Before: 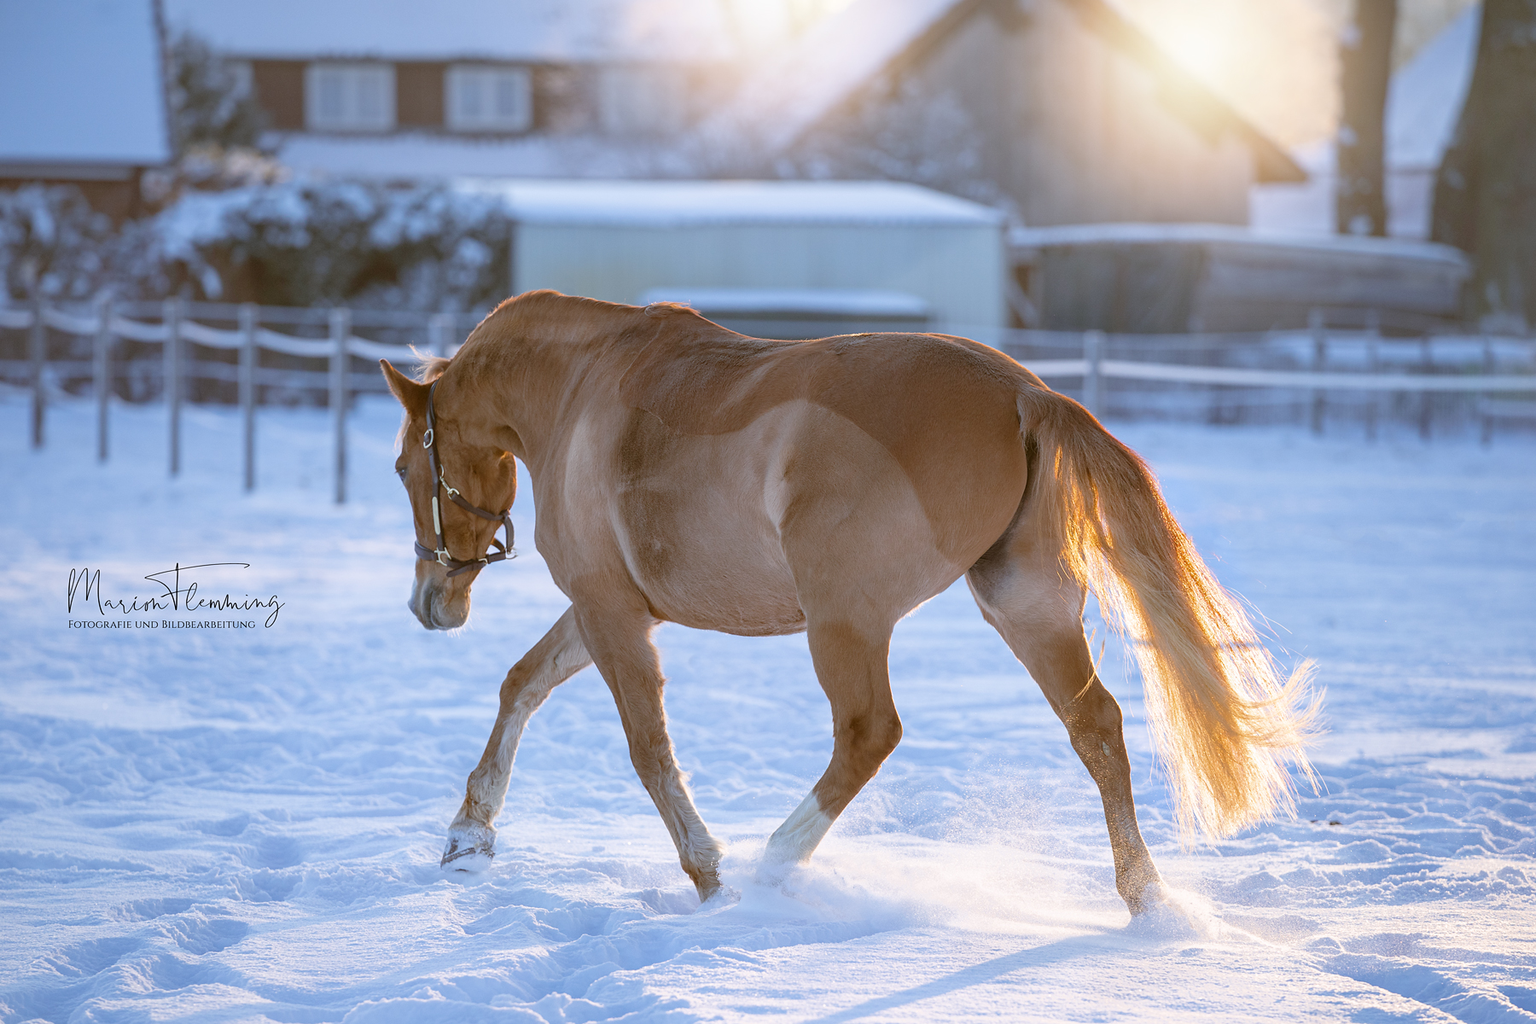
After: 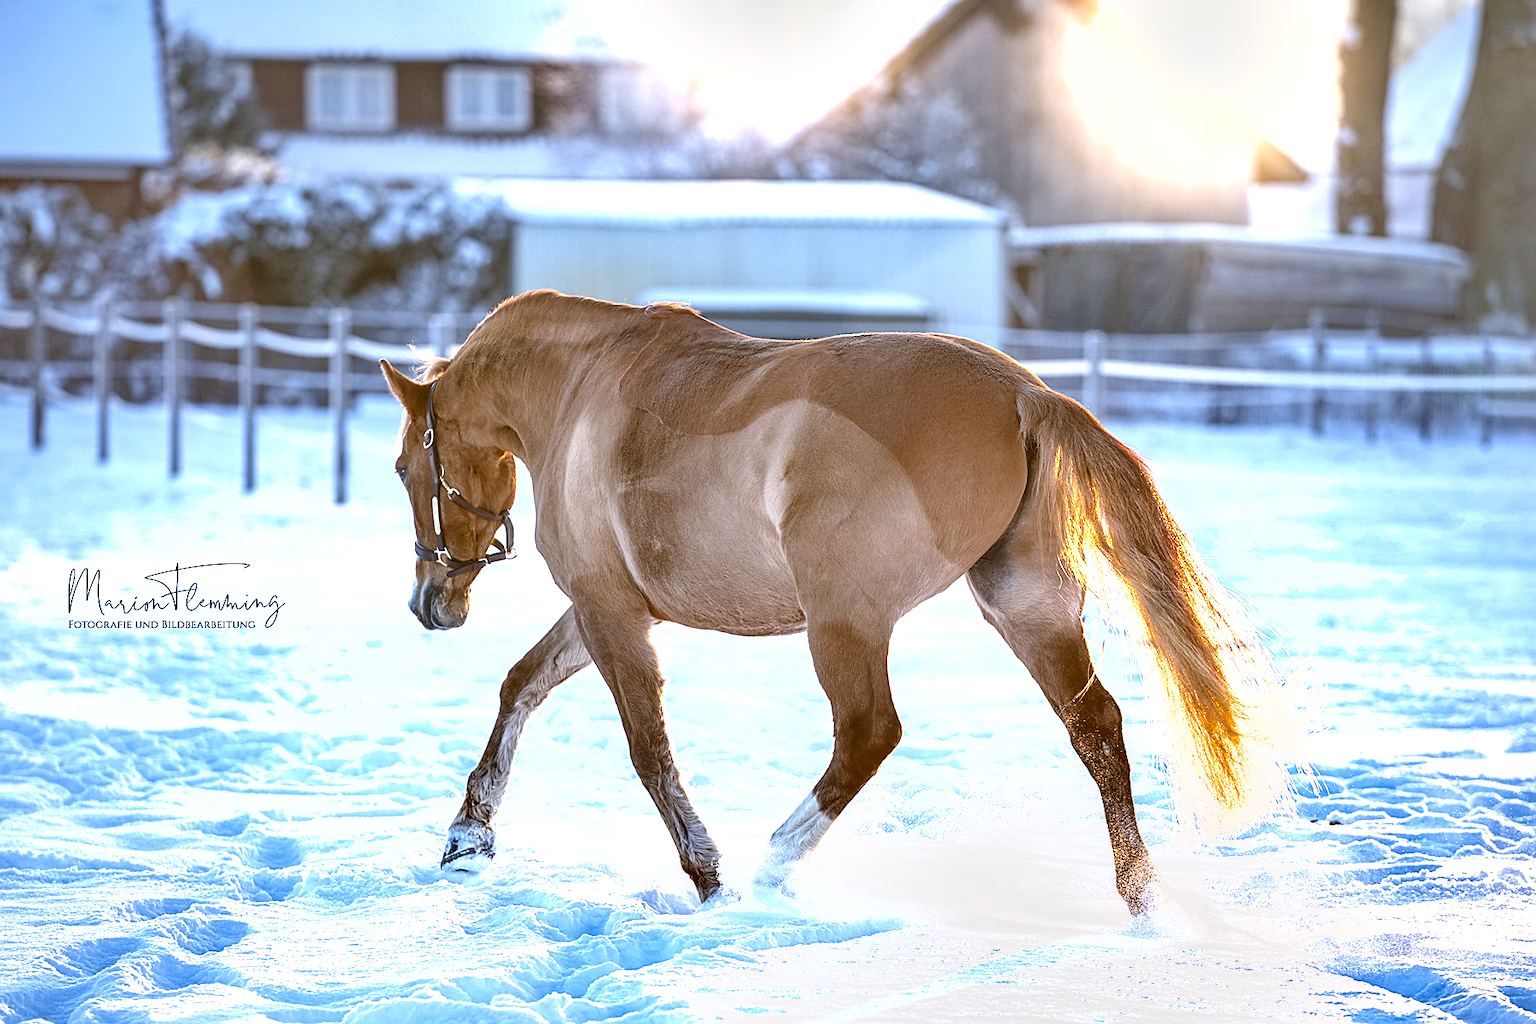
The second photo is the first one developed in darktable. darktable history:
exposure: black level correction 0.001, exposure 0.957 EV, compensate highlight preservation false
sharpen: on, module defaults
shadows and highlights: shadows 11.64, white point adjustment 1.29, soften with gaussian
local contrast: on, module defaults
contrast equalizer: octaves 7, y [[0.5 ×6], [0.5 ×6], [0.5 ×6], [0 ×6], [0, 0, 0, 0.581, 0.011, 0]], mix 0.312
